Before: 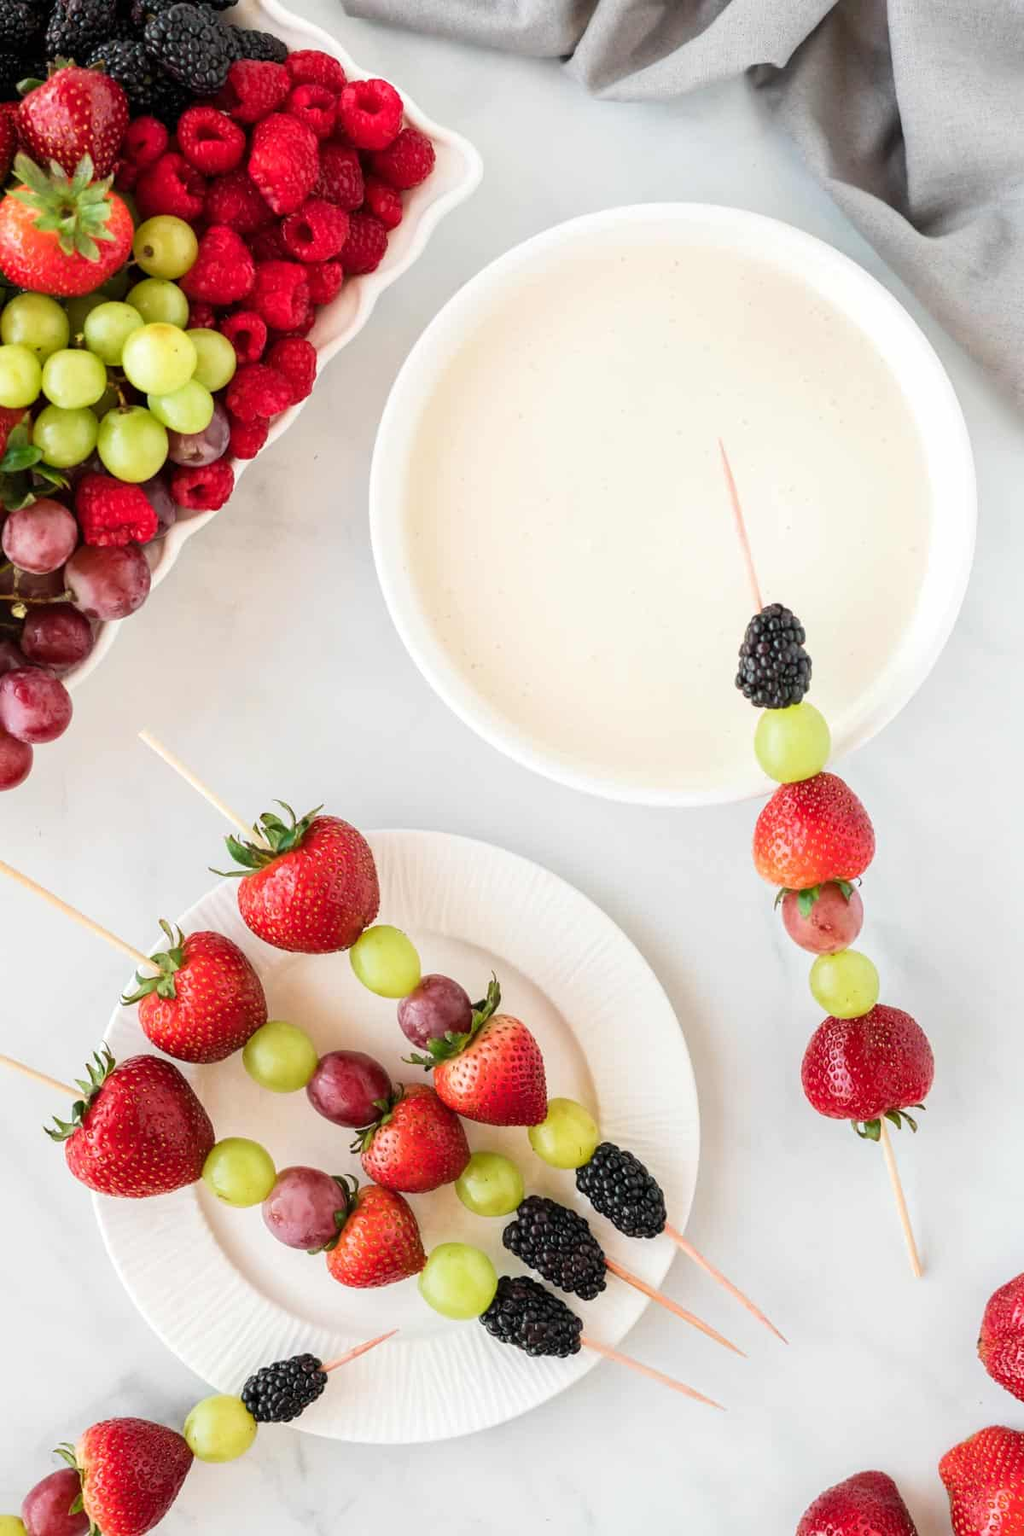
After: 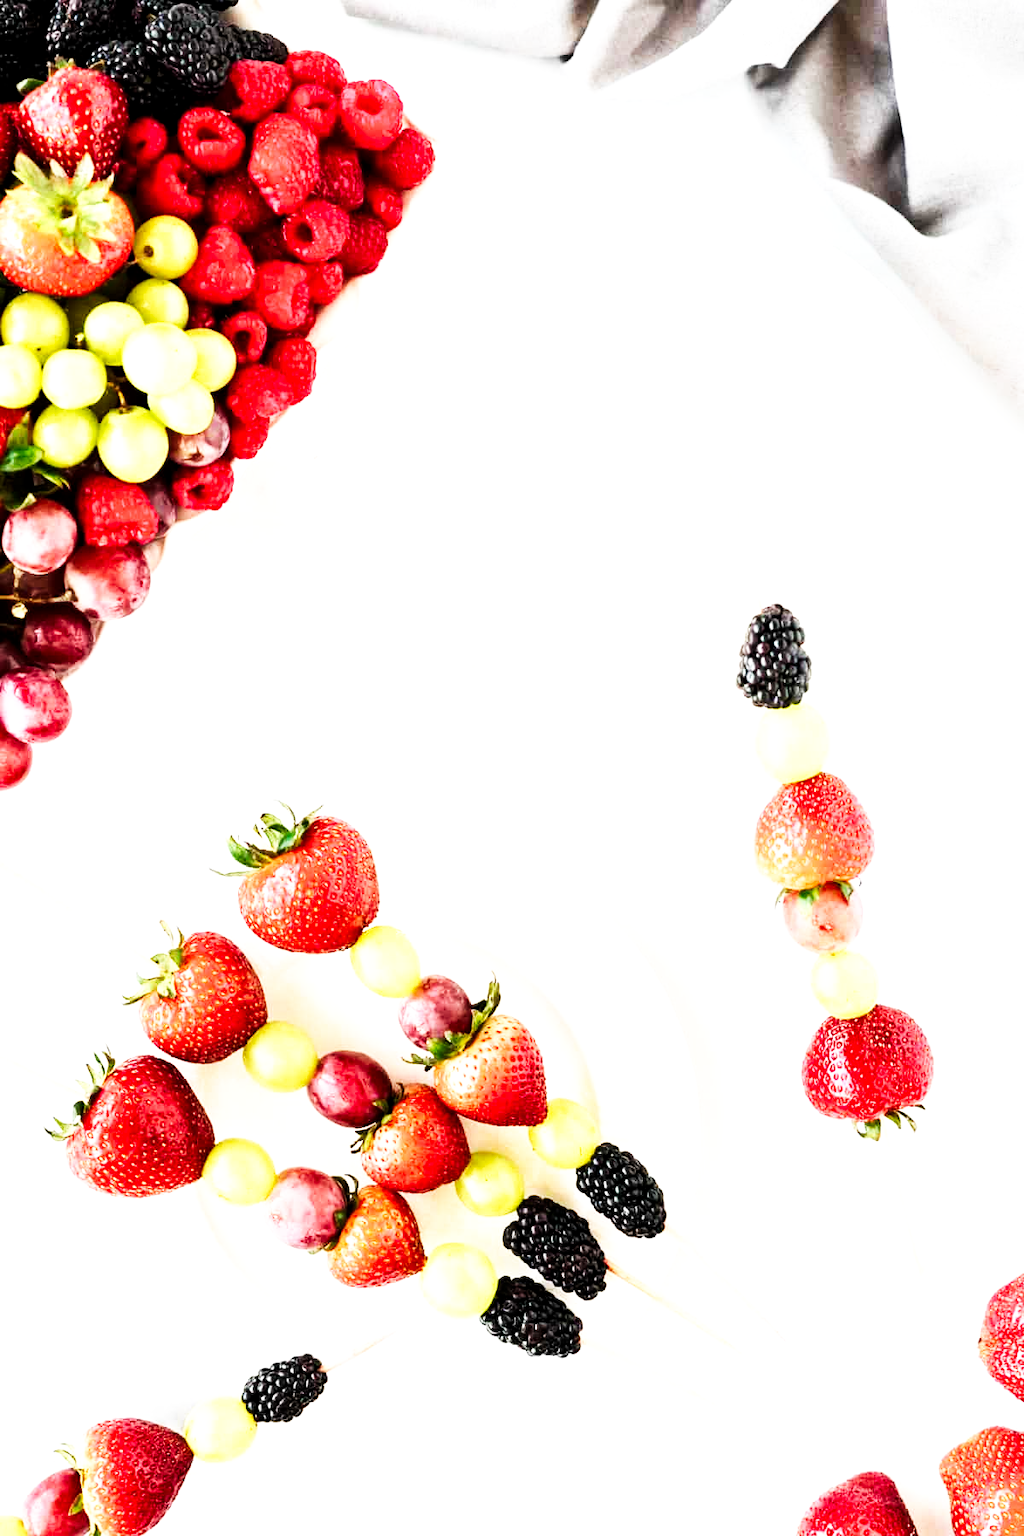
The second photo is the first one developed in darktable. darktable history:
local contrast: highlights 100%, shadows 100%, detail 120%, midtone range 0.2
base curve: curves: ch0 [(0, 0) (0.007, 0.004) (0.027, 0.03) (0.046, 0.07) (0.207, 0.54) (0.442, 0.872) (0.673, 0.972) (1, 1)], preserve colors none
tone equalizer: -8 EV -0.75 EV, -7 EV -0.7 EV, -6 EV -0.6 EV, -5 EV -0.4 EV, -3 EV 0.4 EV, -2 EV 0.6 EV, -1 EV 0.7 EV, +0 EV 0.75 EV, edges refinement/feathering 500, mask exposure compensation -1.57 EV, preserve details no
